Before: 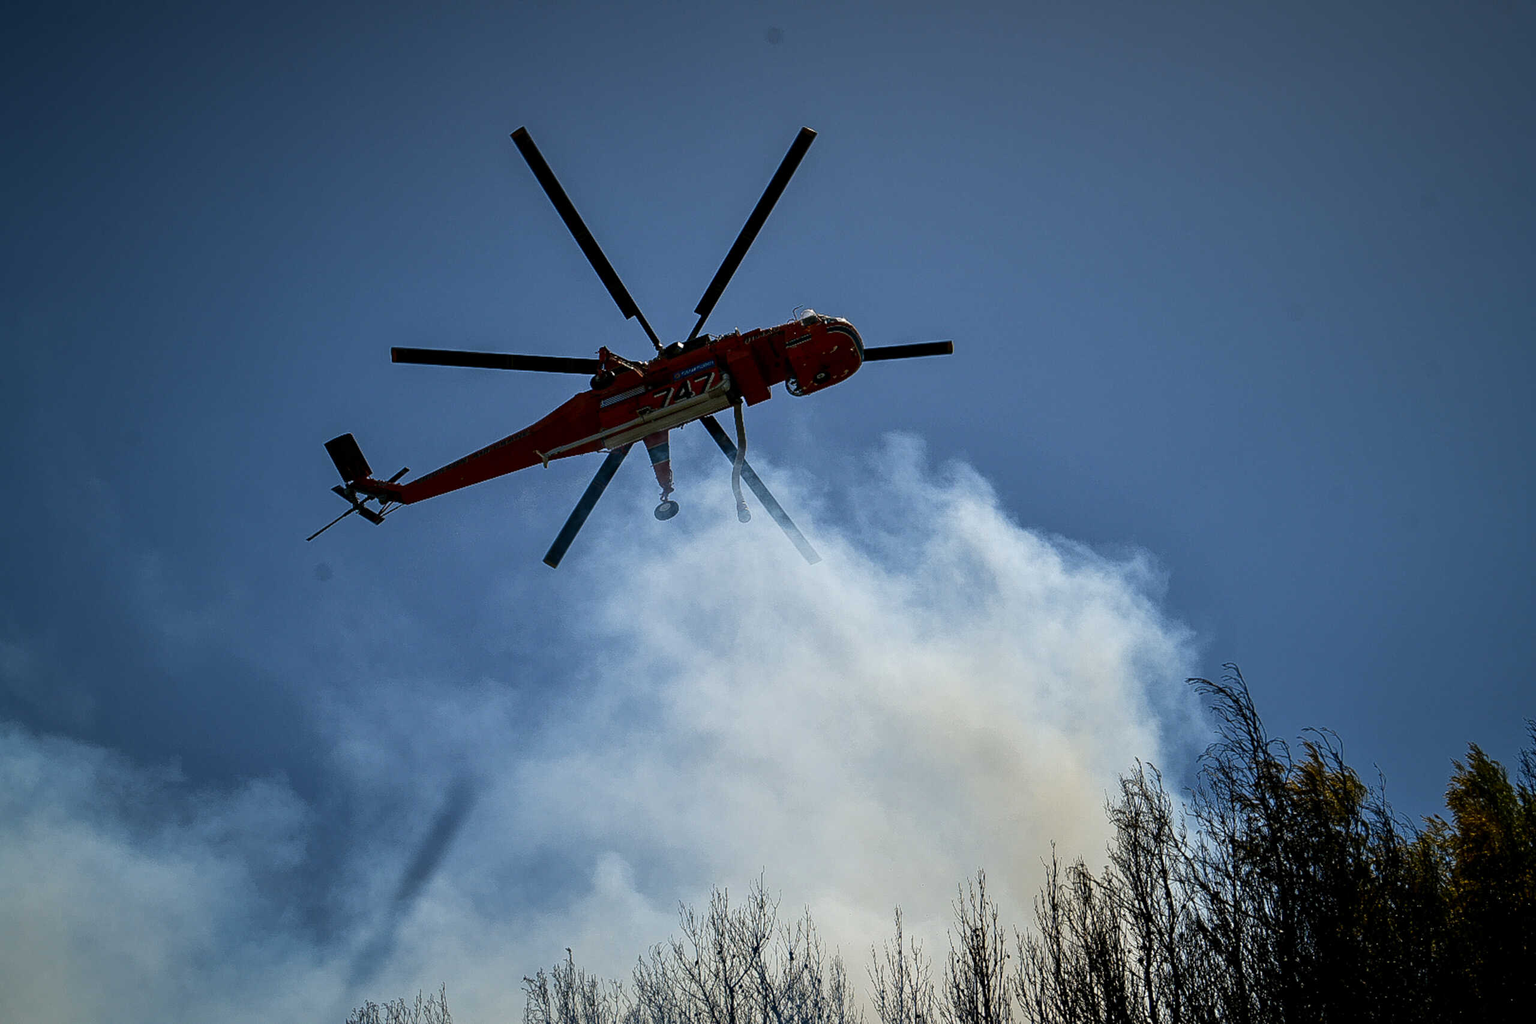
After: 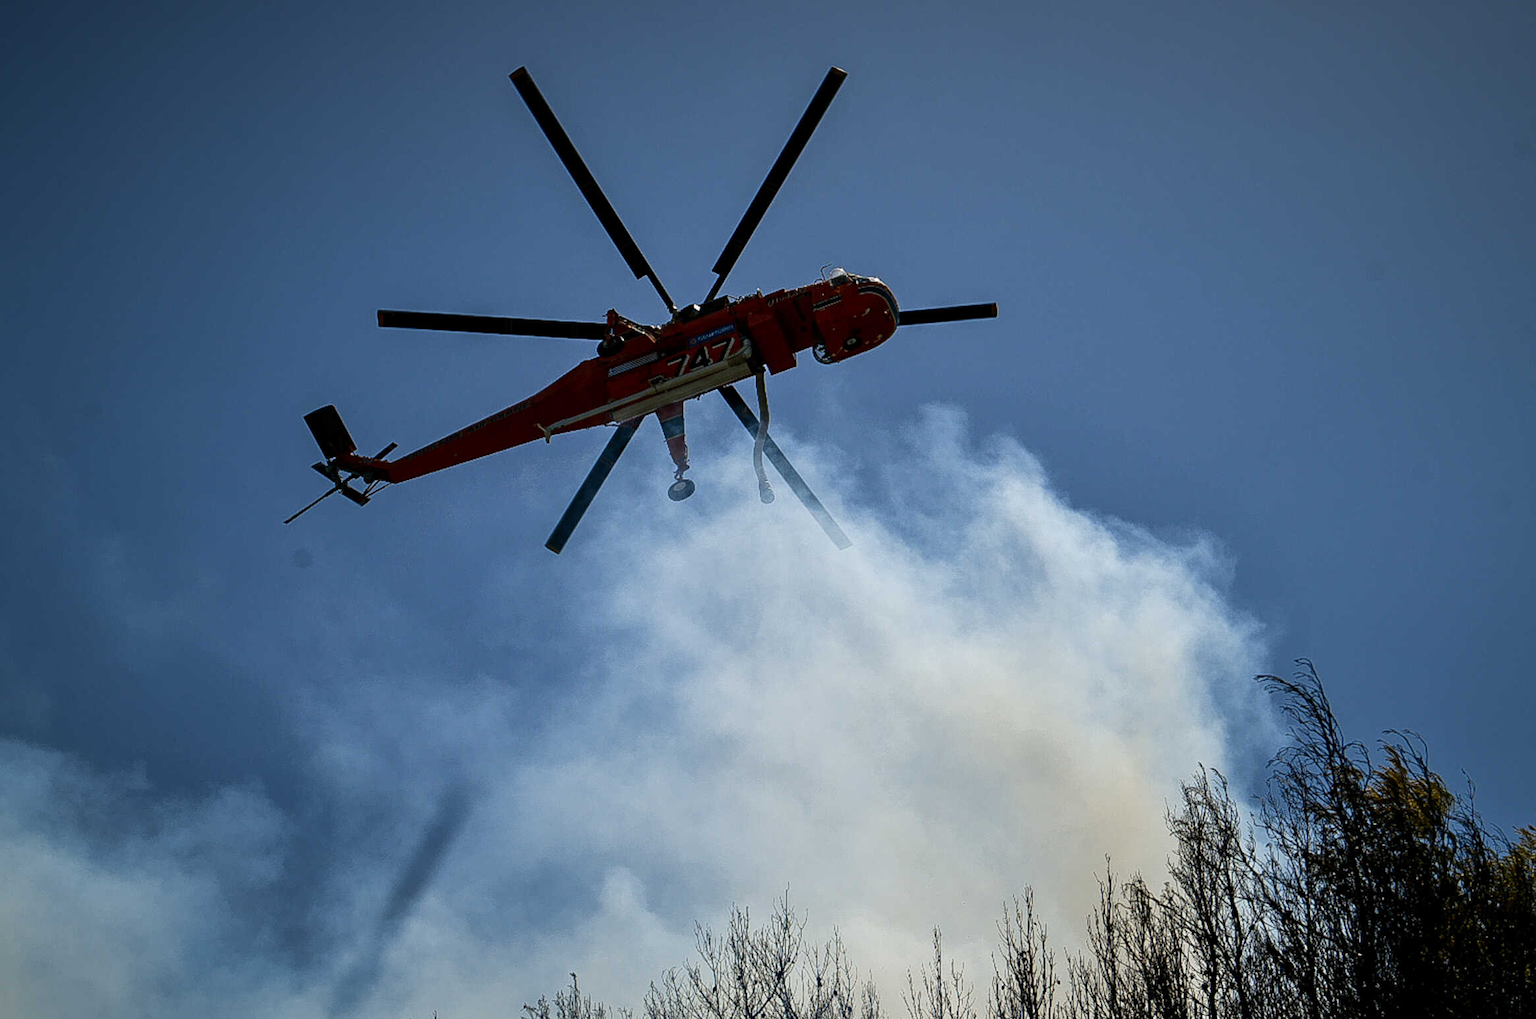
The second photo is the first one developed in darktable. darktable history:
crop: left 3.21%, top 6.511%, right 6.136%, bottom 3.257%
